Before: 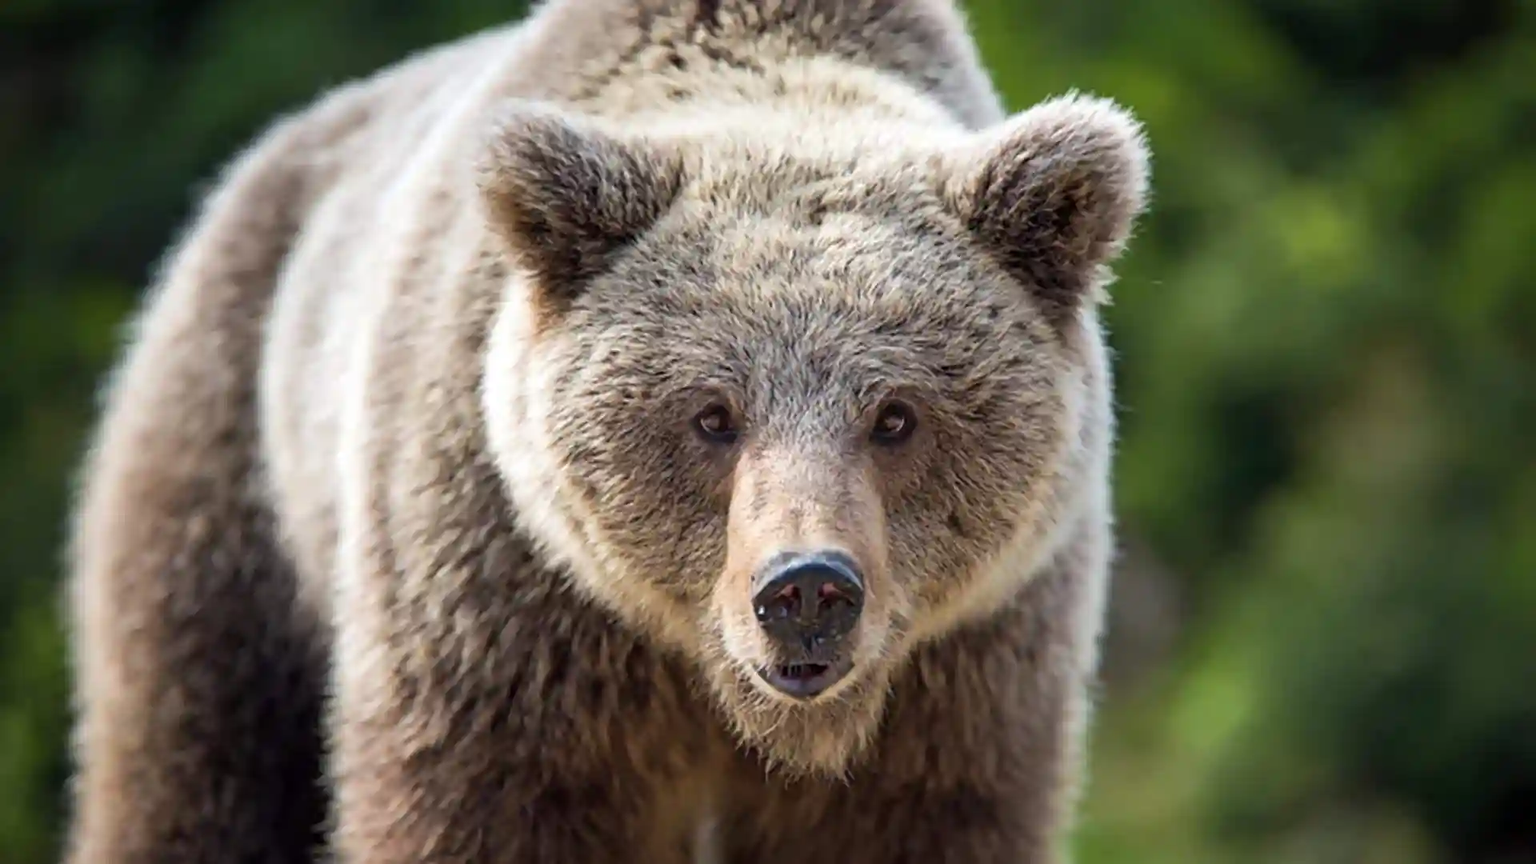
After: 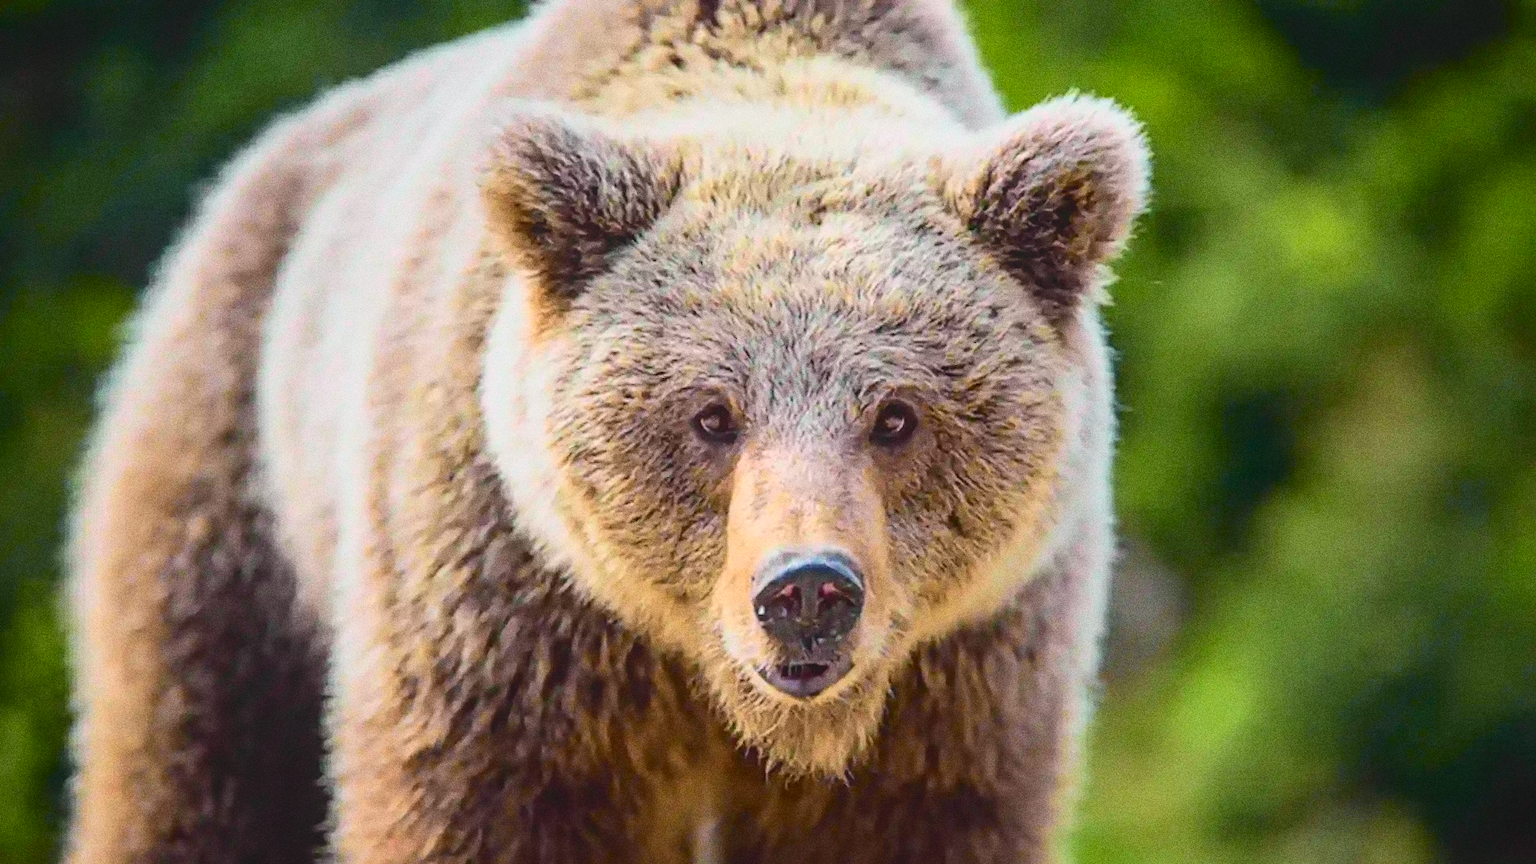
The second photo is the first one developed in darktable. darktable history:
local contrast: highlights 48%, shadows 0%, detail 100%
tone curve: curves: ch0 [(0, 0.014) (0.12, 0.096) (0.386, 0.49) (0.54, 0.684) (0.751, 0.855) (0.89, 0.943) (0.998, 0.989)]; ch1 [(0, 0) (0.133, 0.099) (0.437, 0.41) (0.5, 0.5) (0.517, 0.536) (0.548, 0.575) (0.582, 0.639) (0.627, 0.692) (0.836, 0.868) (1, 1)]; ch2 [(0, 0) (0.374, 0.341) (0.456, 0.443) (0.478, 0.49) (0.501, 0.5) (0.528, 0.538) (0.55, 0.6) (0.572, 0.633) (0.702, 0.775) (1, 1)], color space Lab, independent channels, preserve colors none
grain: coarseness 0.09 ISO, strength 40%
